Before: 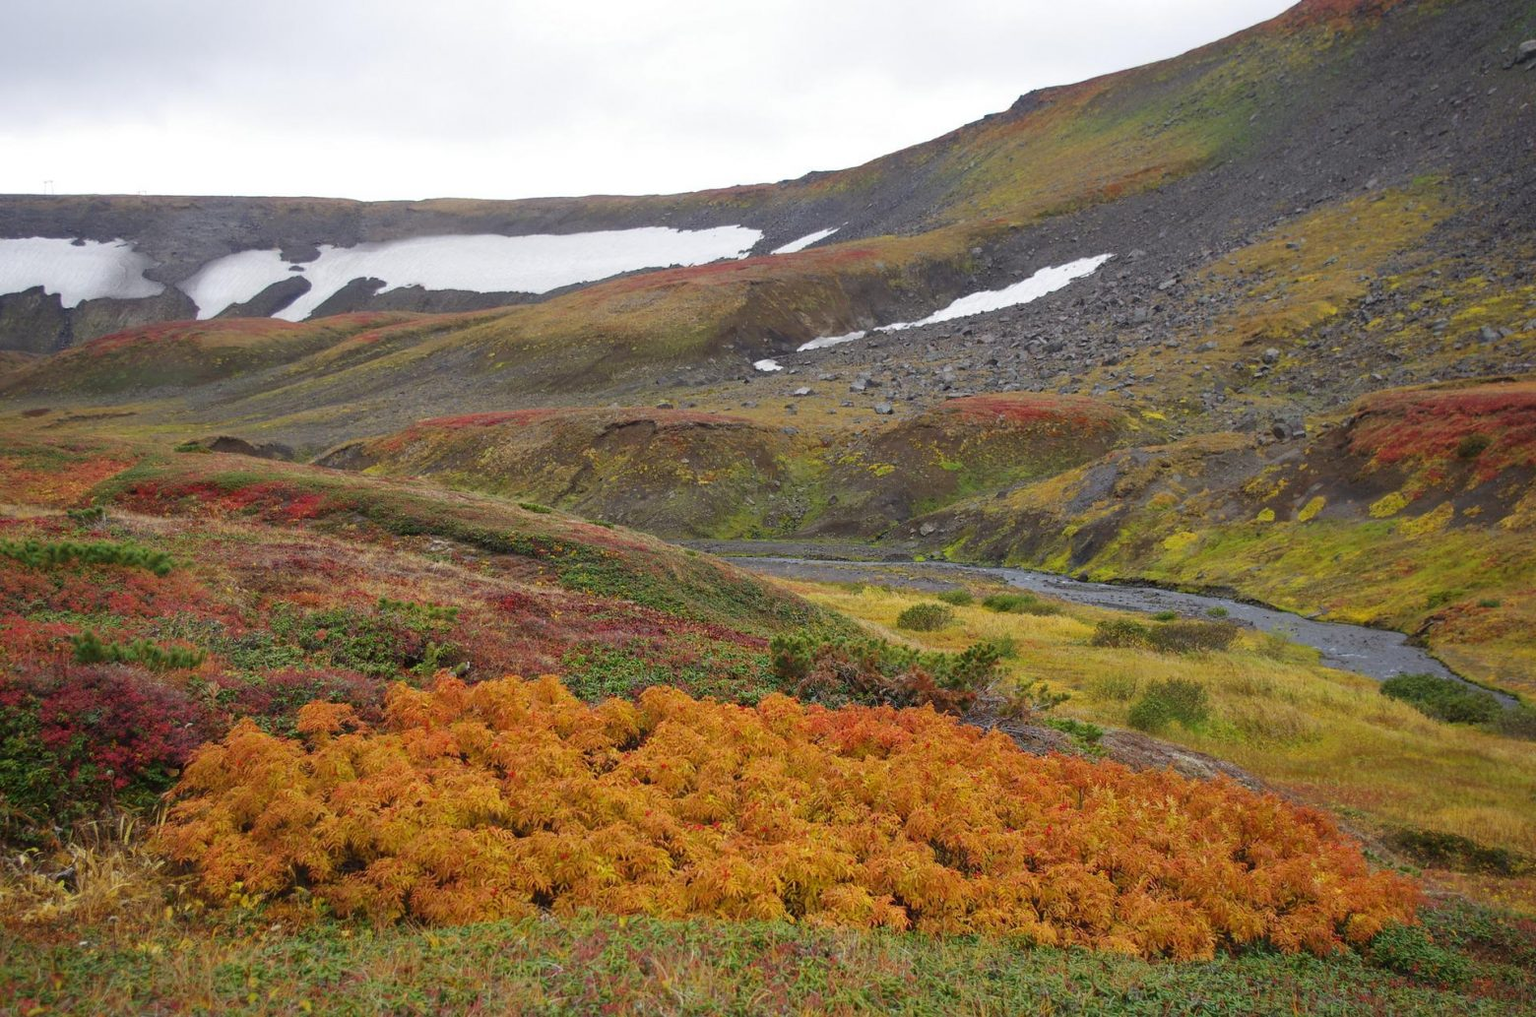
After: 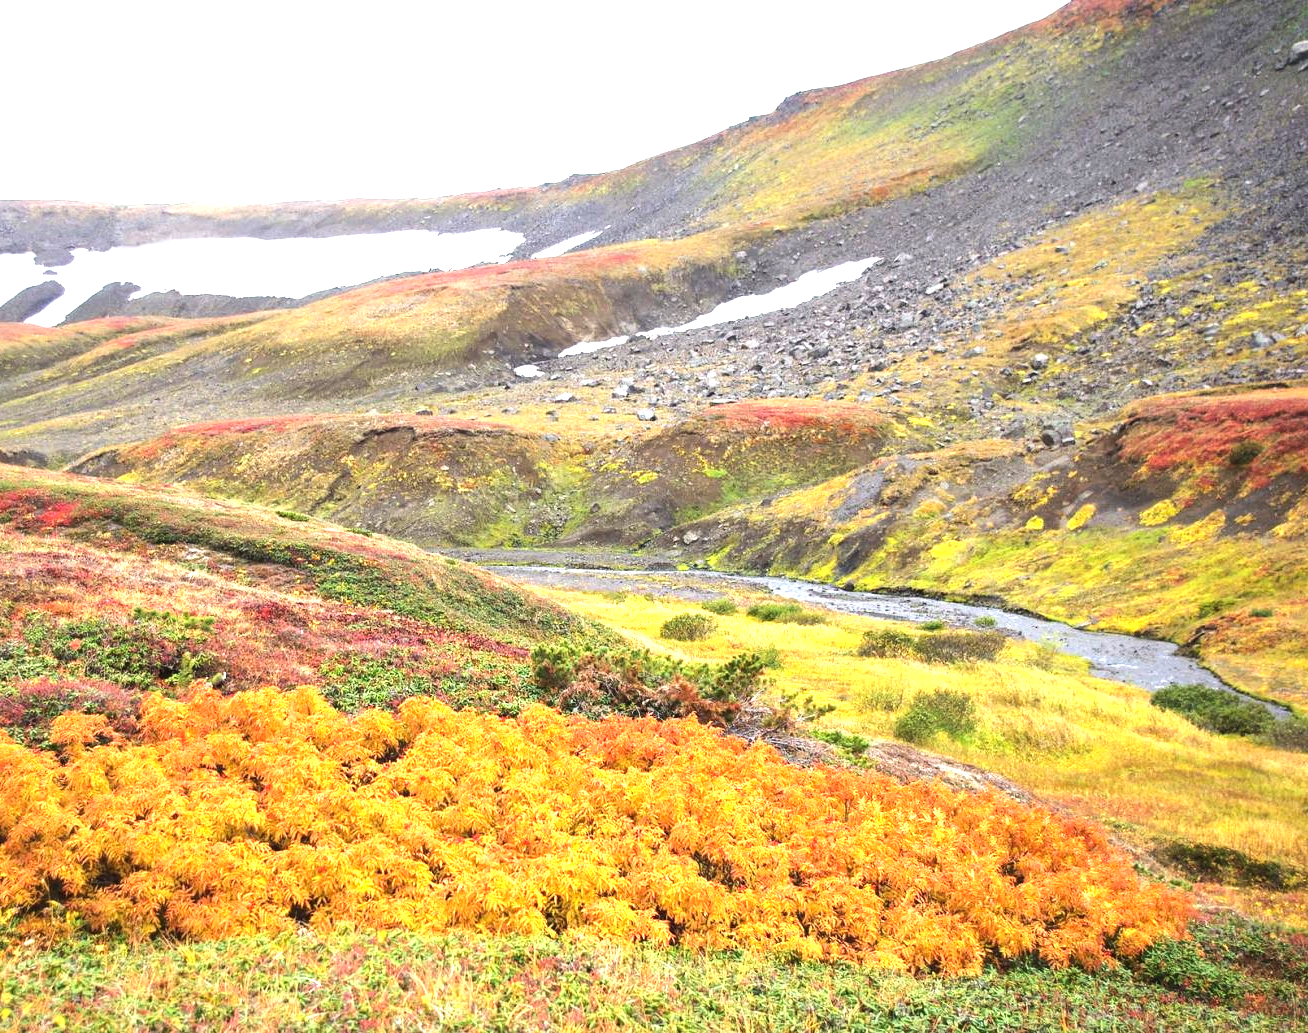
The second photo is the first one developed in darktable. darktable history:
tone equalizer: -8 EV -0.75 EV, -7 EV -0.7 EV, -6 EV -0.6 EV, -5 EV -0.4 EV, -3 EV 0.4 EV, -2 EV 0.6 EV, -1 EV 0.7 EV, +0 EV 0.75 EV, edges refinement/feathering 500, mask exposure compensation -1.57 EV, preserve details no
crop: left 16.145%
exposure: black level correction 0, exposure 1.3 EV, compensate highlight preservation false
